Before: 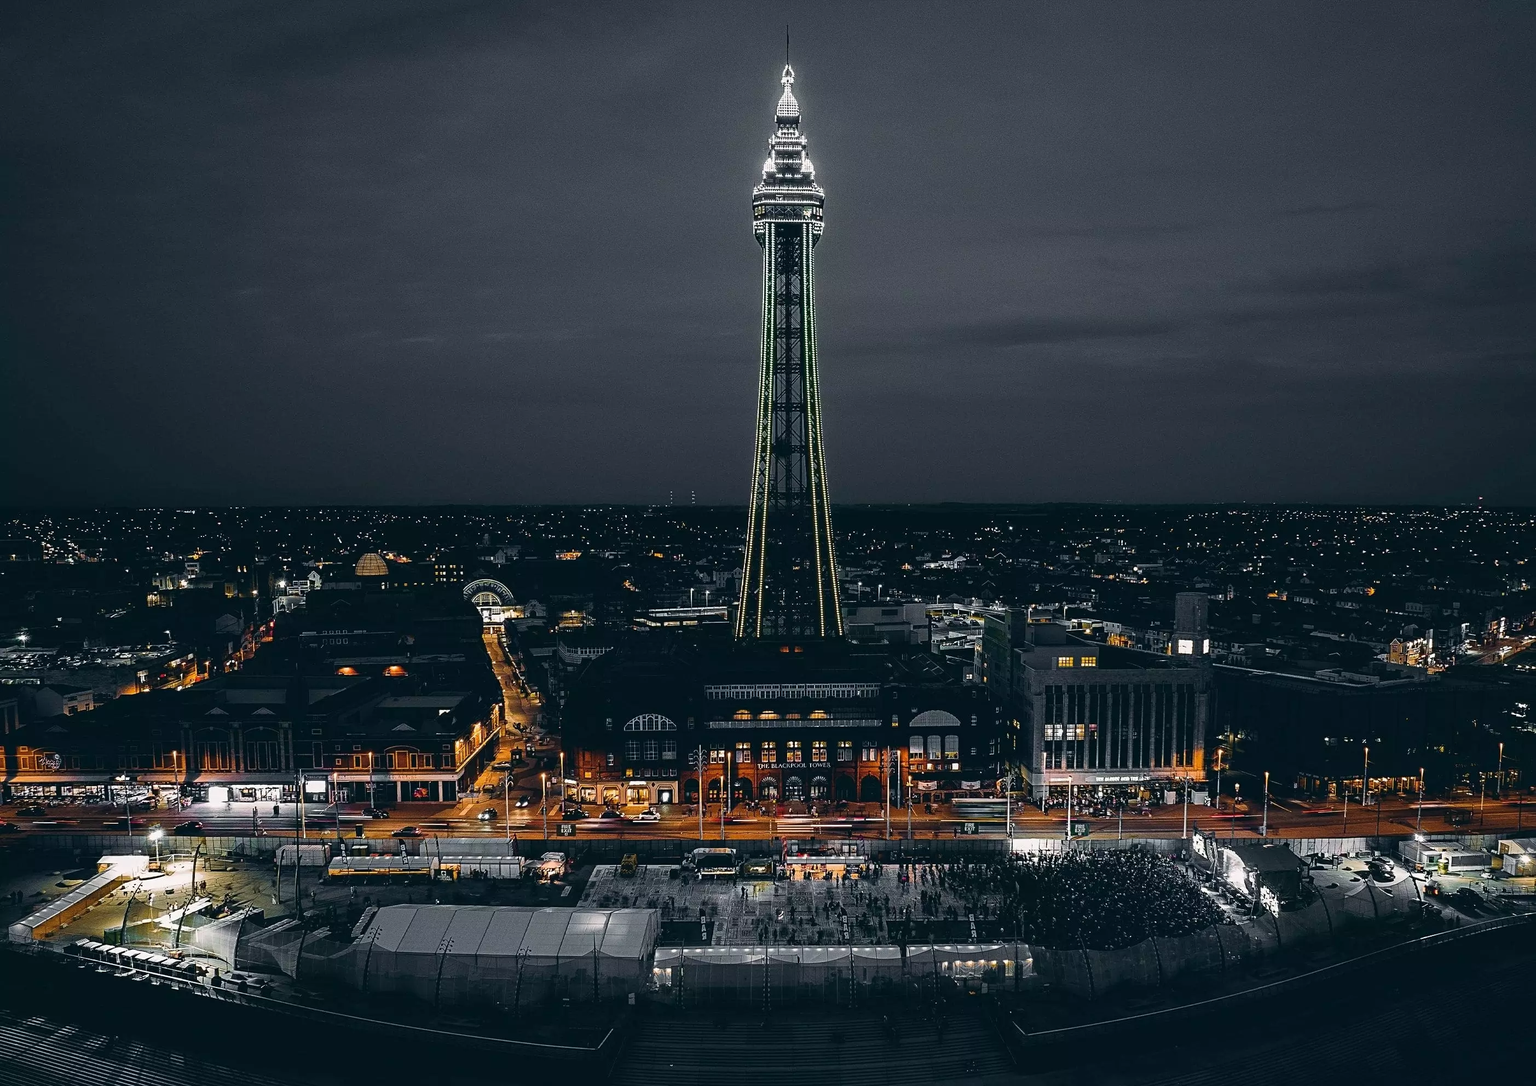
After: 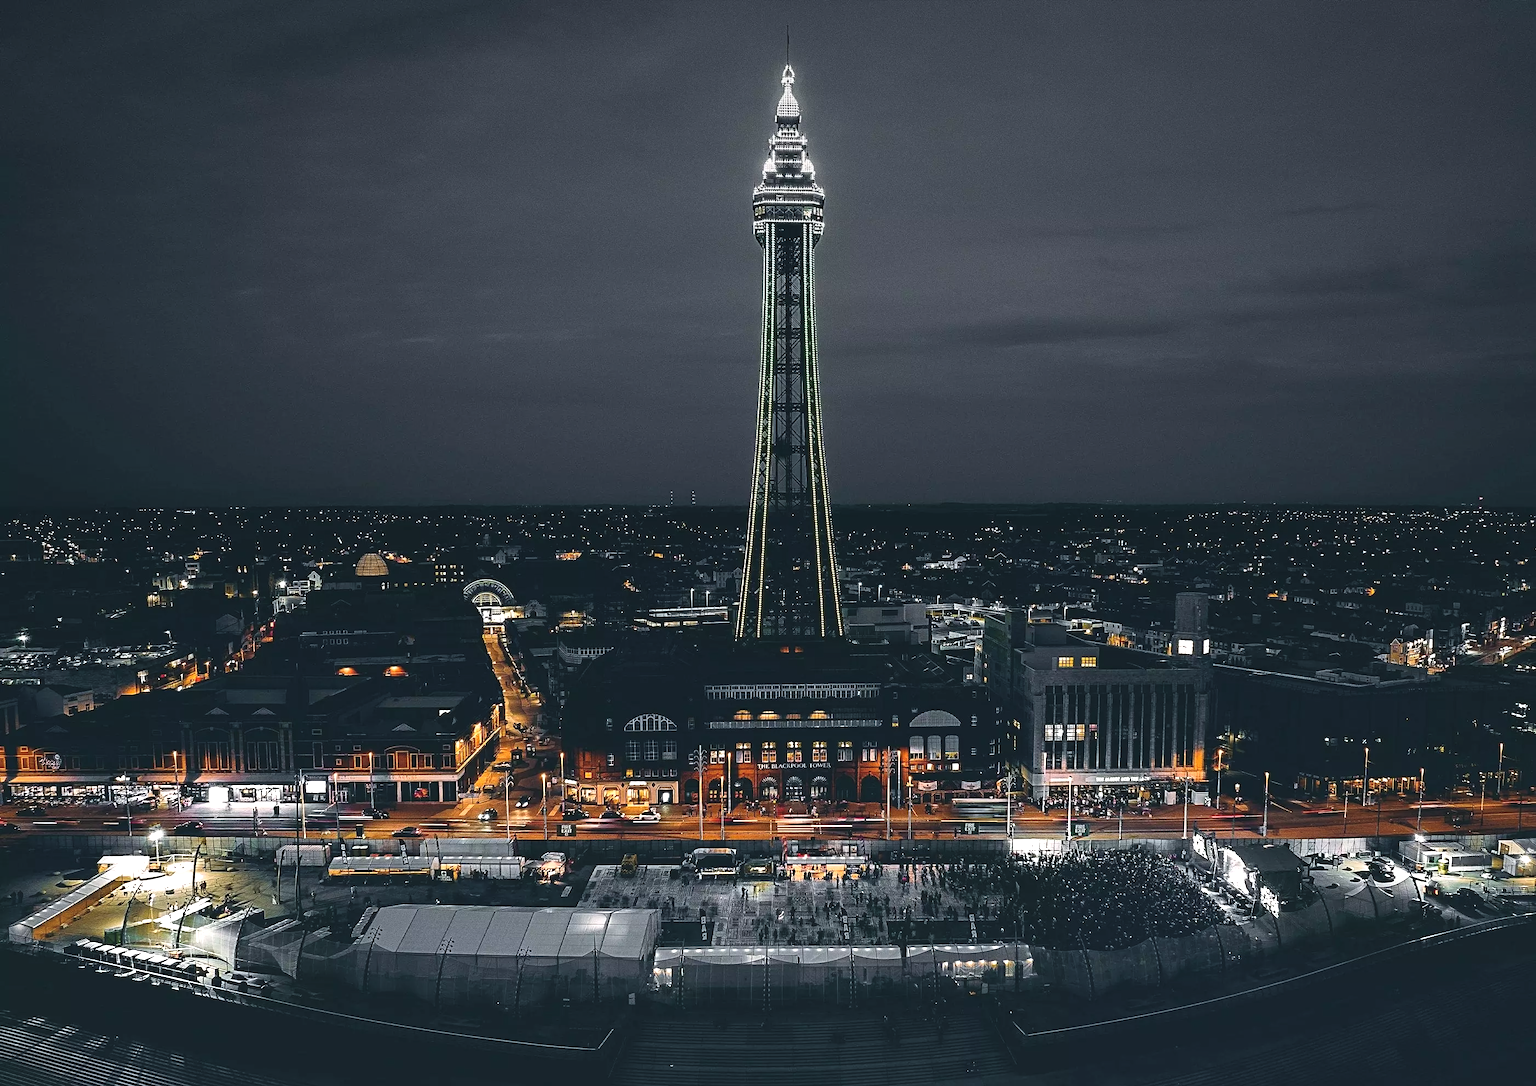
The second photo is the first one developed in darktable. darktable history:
exposure: black level correction -0.005, exposure 0.622 EV, compensate highlight preservation false
graduated density: on, module defaults
